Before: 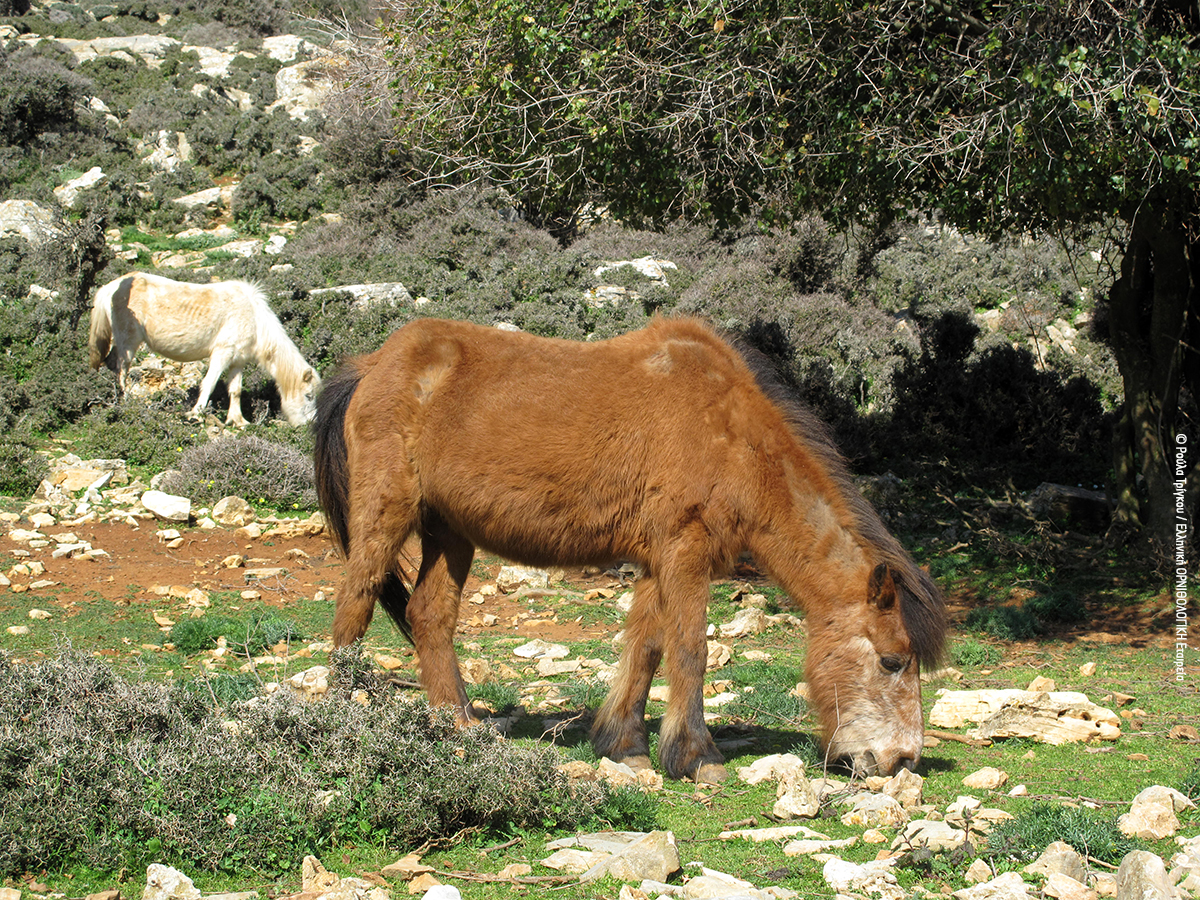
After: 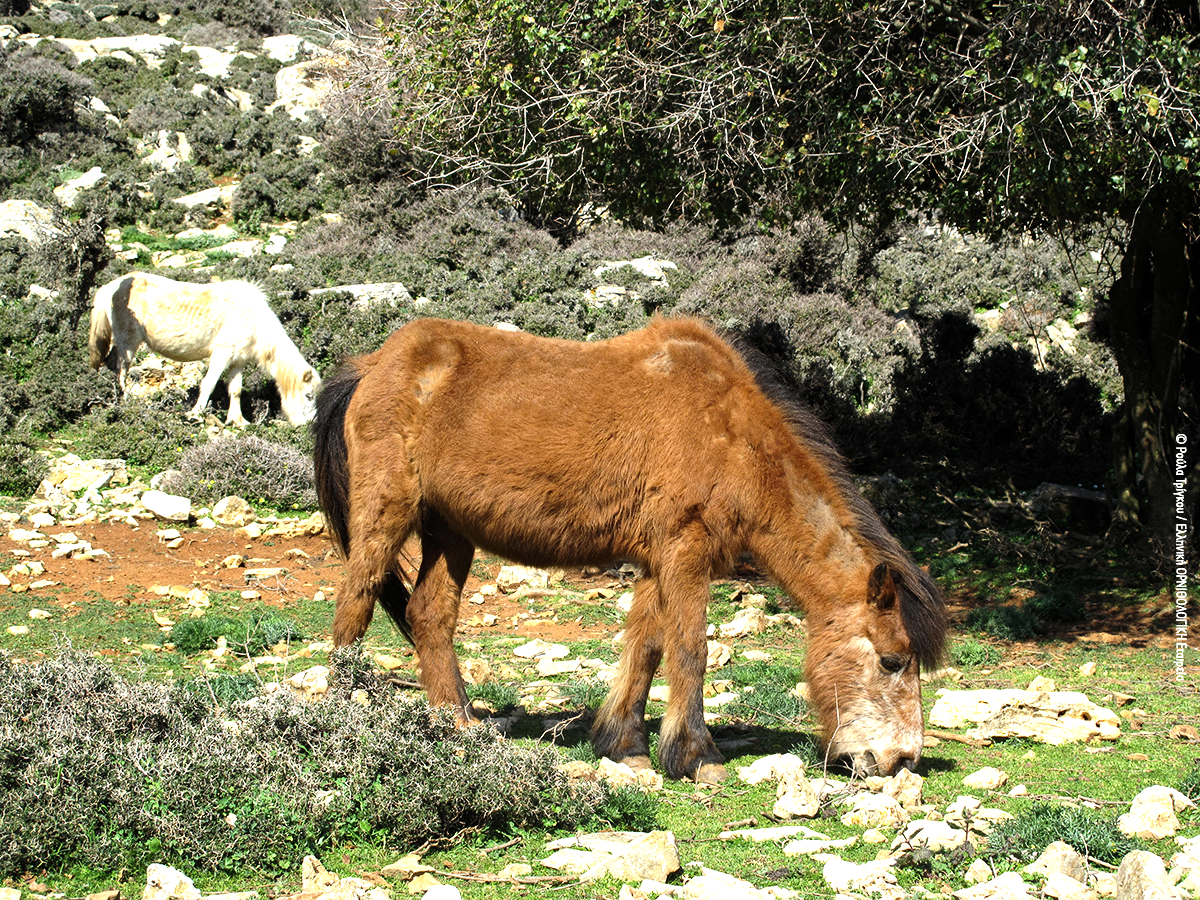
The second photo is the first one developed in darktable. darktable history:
tone equalizer: -8 EV -0.75 EV, -7 EV -0.7 EV, -6 EV -0.6 EV, -5 EV -0.4 EV, -3 EV 0.4 EV, -2 EV 0.6 EV, -1 EV 0.7 EV, +0 EV 0.75 EV, edges refinement/feathering 500, mask exposure compensation -1.57 EV, preserve details no
grain: on, module defaults
haze removal: compatibility mode true, adaptive false
